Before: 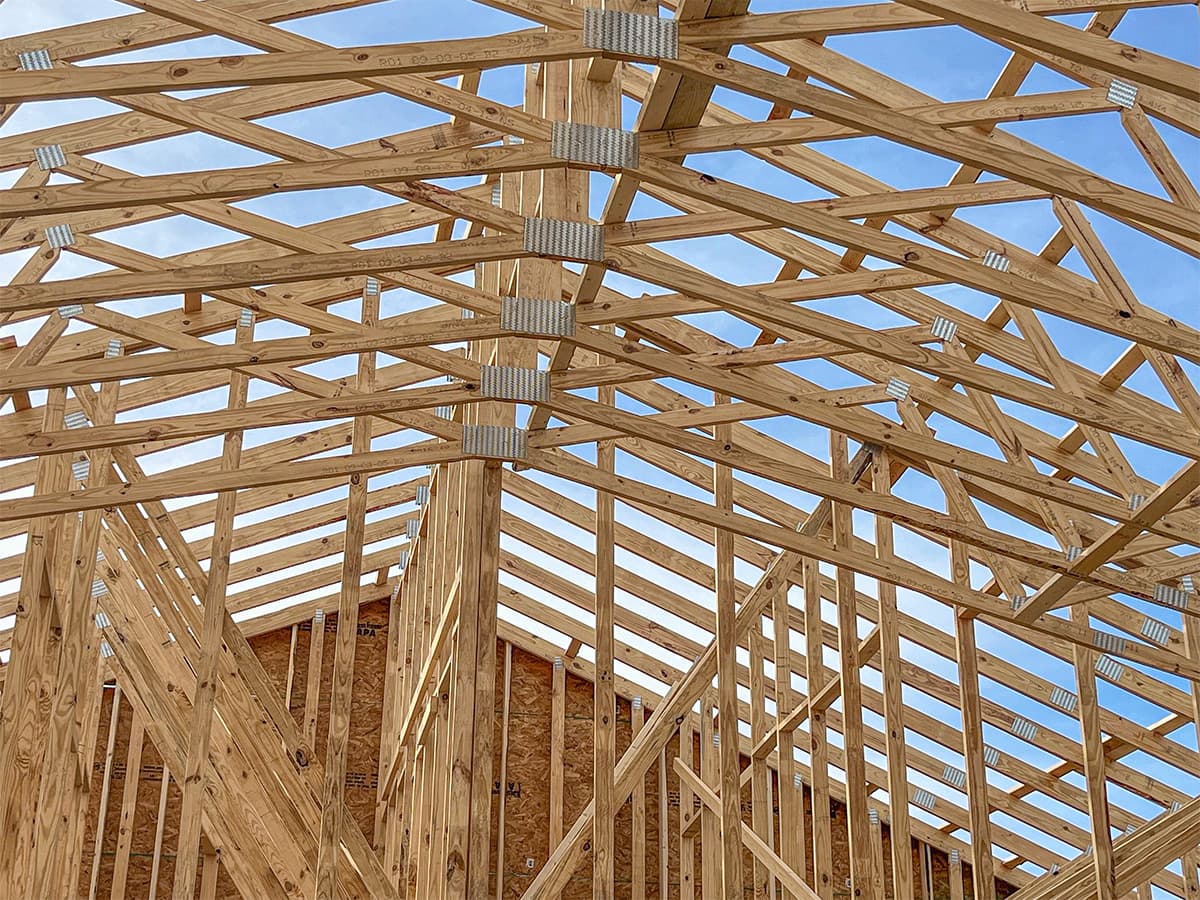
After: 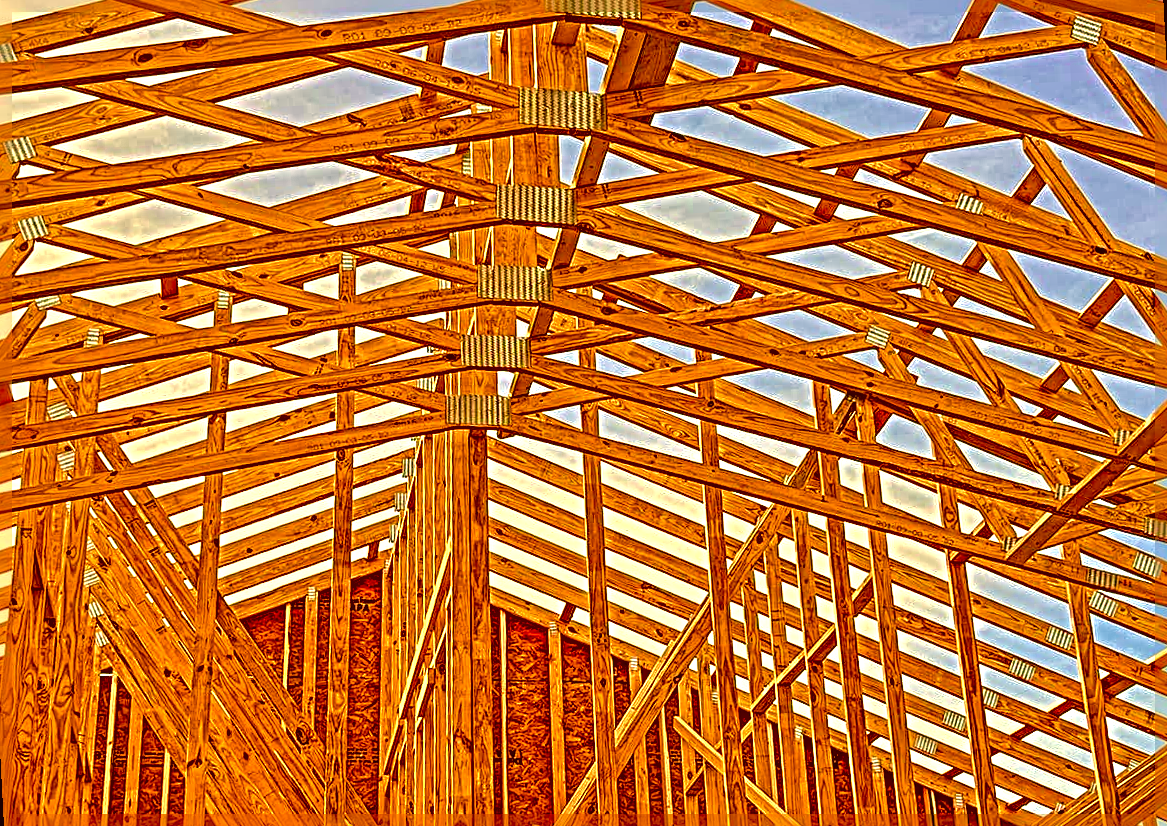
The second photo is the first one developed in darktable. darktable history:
rotate and perspective: rotation -3°, crop left 0.031, crop right 0.968, crop top 0.07, crop bottom 0.93
tone curve: curves: ch0 [(0, 0) (0.045, 0.074) (0.883, 0.858) (1, 1)]; ch1 [(0, 0) (0.149, 0.074) (0.379, 0.327) (0.427, 0.401) (0.489, 0.479) (0.505, 0.515) (0.537, 0.573) (0.563, 0.599) (1, 1)]; ch2 [(0, 0) (0.307, 0.298) (0.388, 0.375) (0.443, 0.456) (0.485, 0.492) (1, 1)], color space Lab, independent channels, preserve colors none
sharpen: radius 6.3, amount 1.8, threshold 0
local contrast: detail 130%
color correction: highlights a* 10.44, highlights b* 30.04, shadows a* 2.73, shadows b* 17.51, saturation 1.72
